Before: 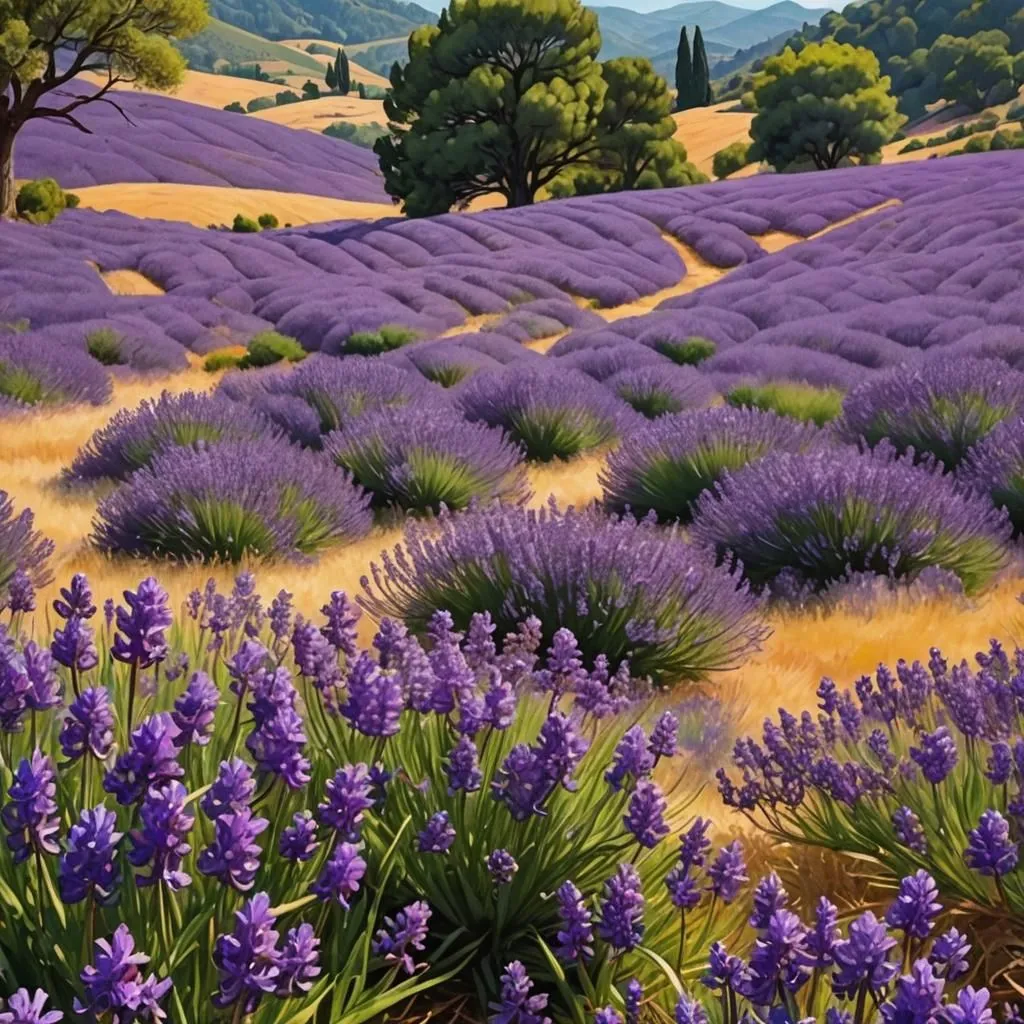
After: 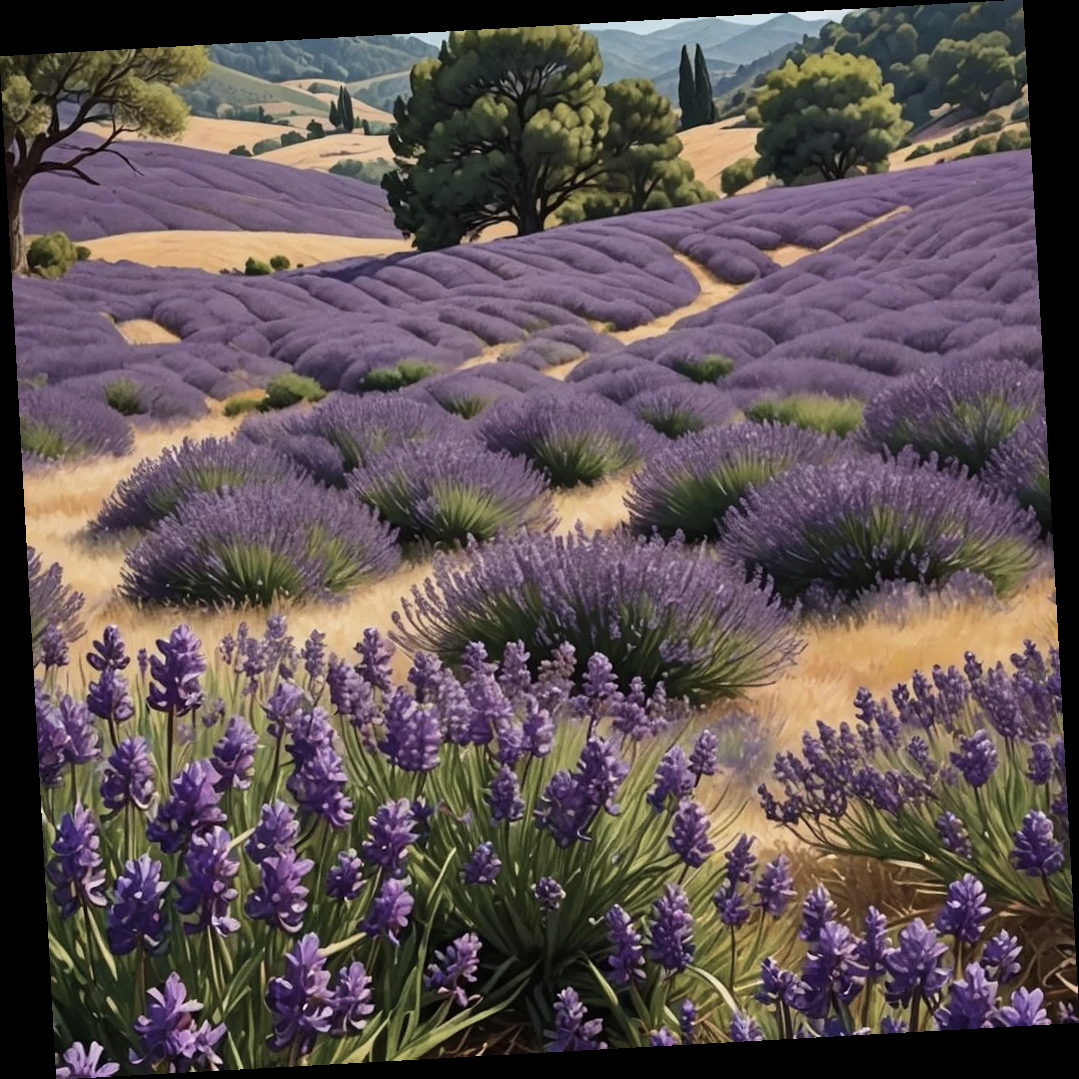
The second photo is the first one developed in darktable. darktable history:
rotate and perspective: rotation -3.18°, automatic cropping off
tone equalizer: -7 EV 0.18 EV, -6 EV 0.12 EV, -5 EV 0.08 EV, -4 EV 0.04 EV, -2 EV -0.02 EV, -1 EV -0.04 EV, +0 EV -0.06 EV, luminance estimator HSV value / RGB max
contrast brightness saturation: contrast 0.1, saturation -0.36
